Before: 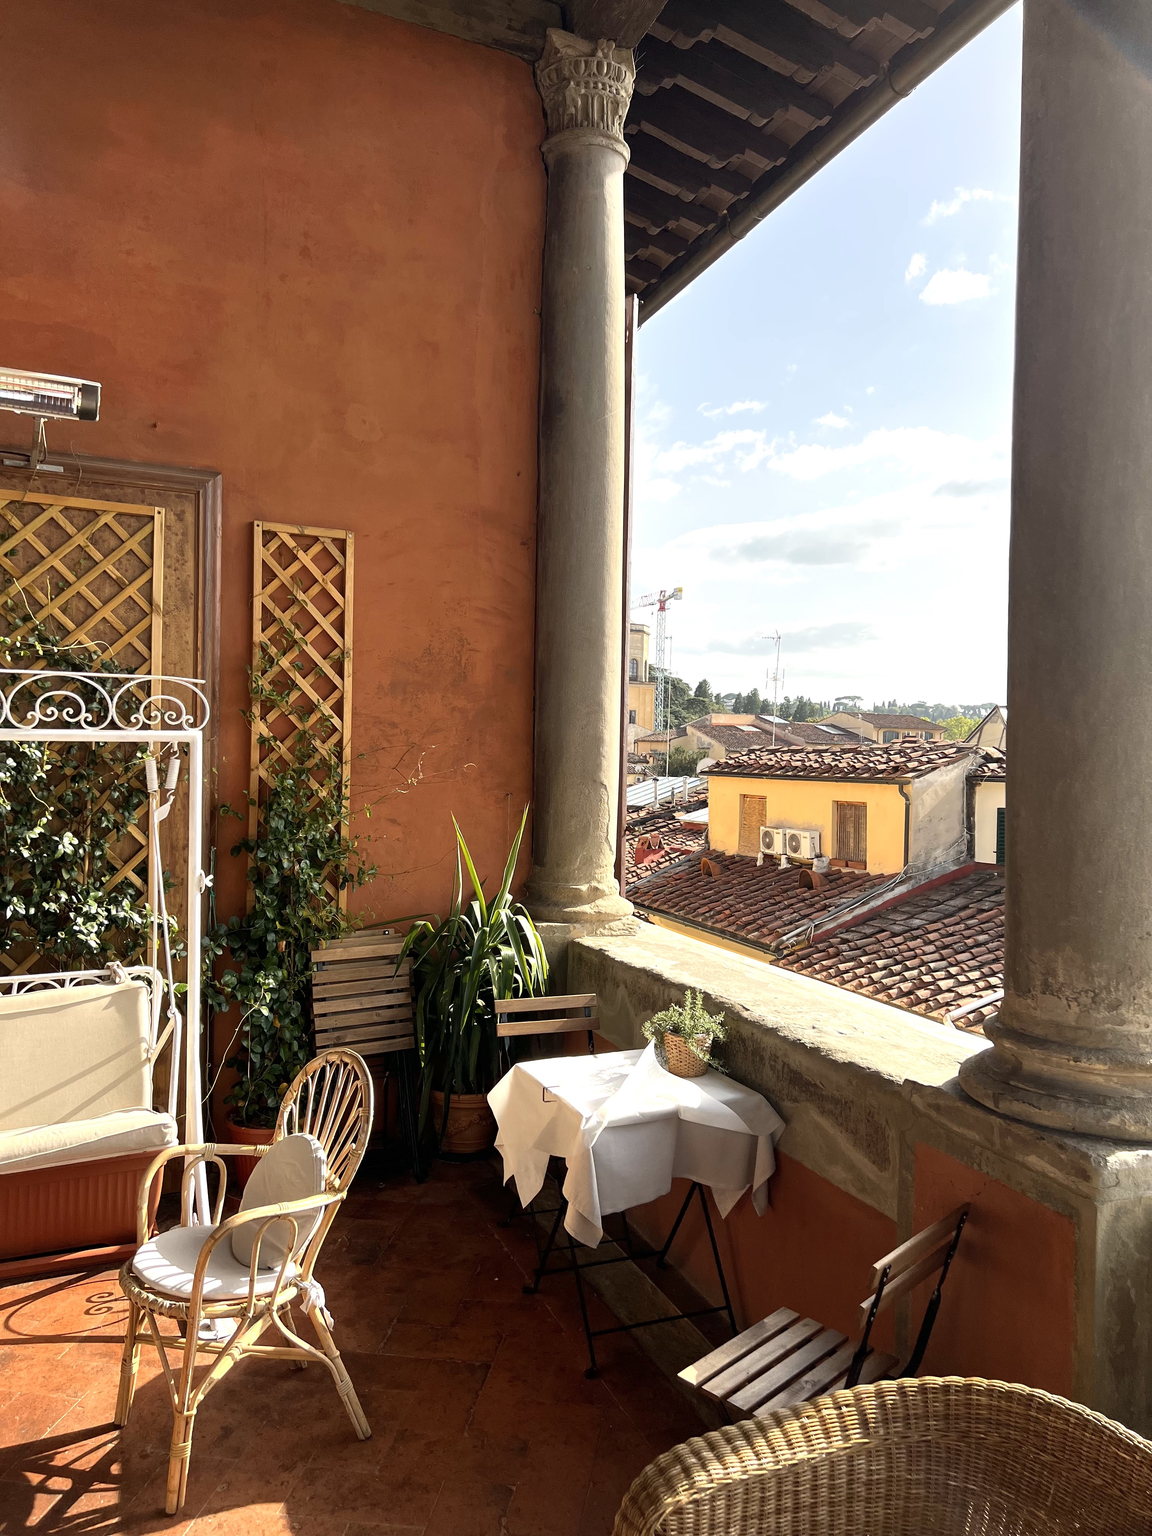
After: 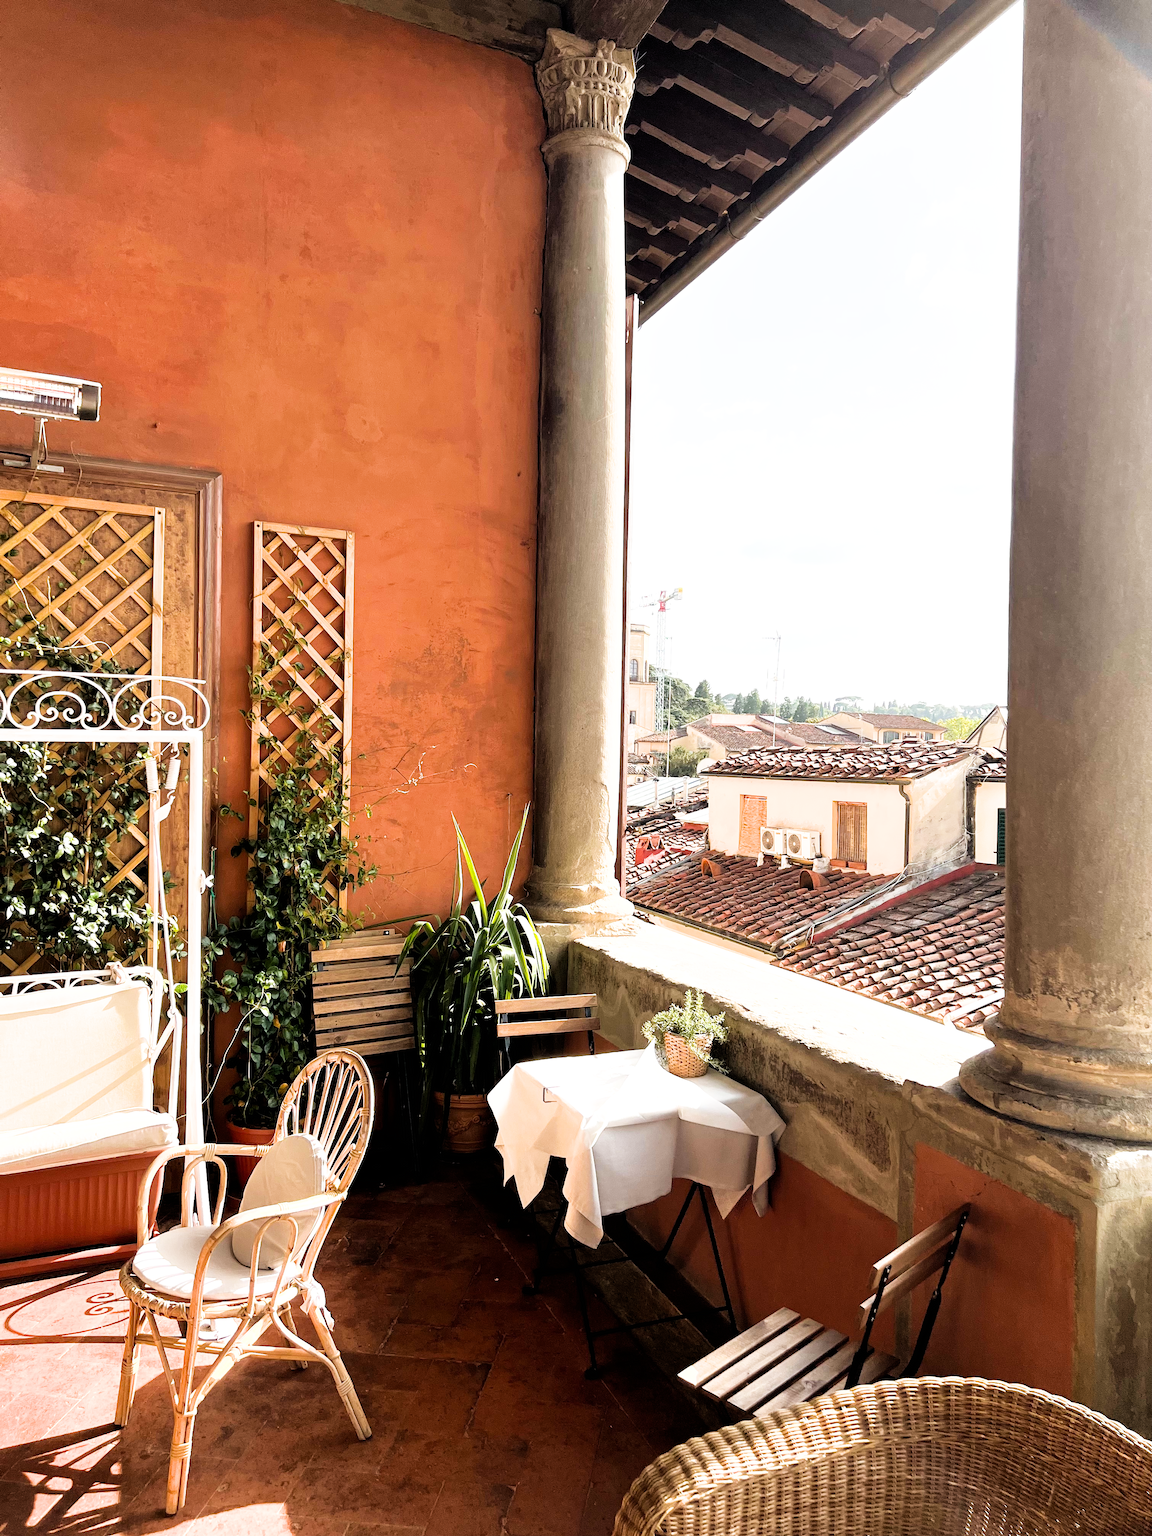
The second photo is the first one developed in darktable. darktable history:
exposure: exposure 1.137 EV, compensate highlight preservation false
filmic rgb: black relative exposure -5 EV, white relative exposure 3.5 EV, hardness 3.19, contrast 1.2, highlights saturation mix -50%
velvia: strength 15%
